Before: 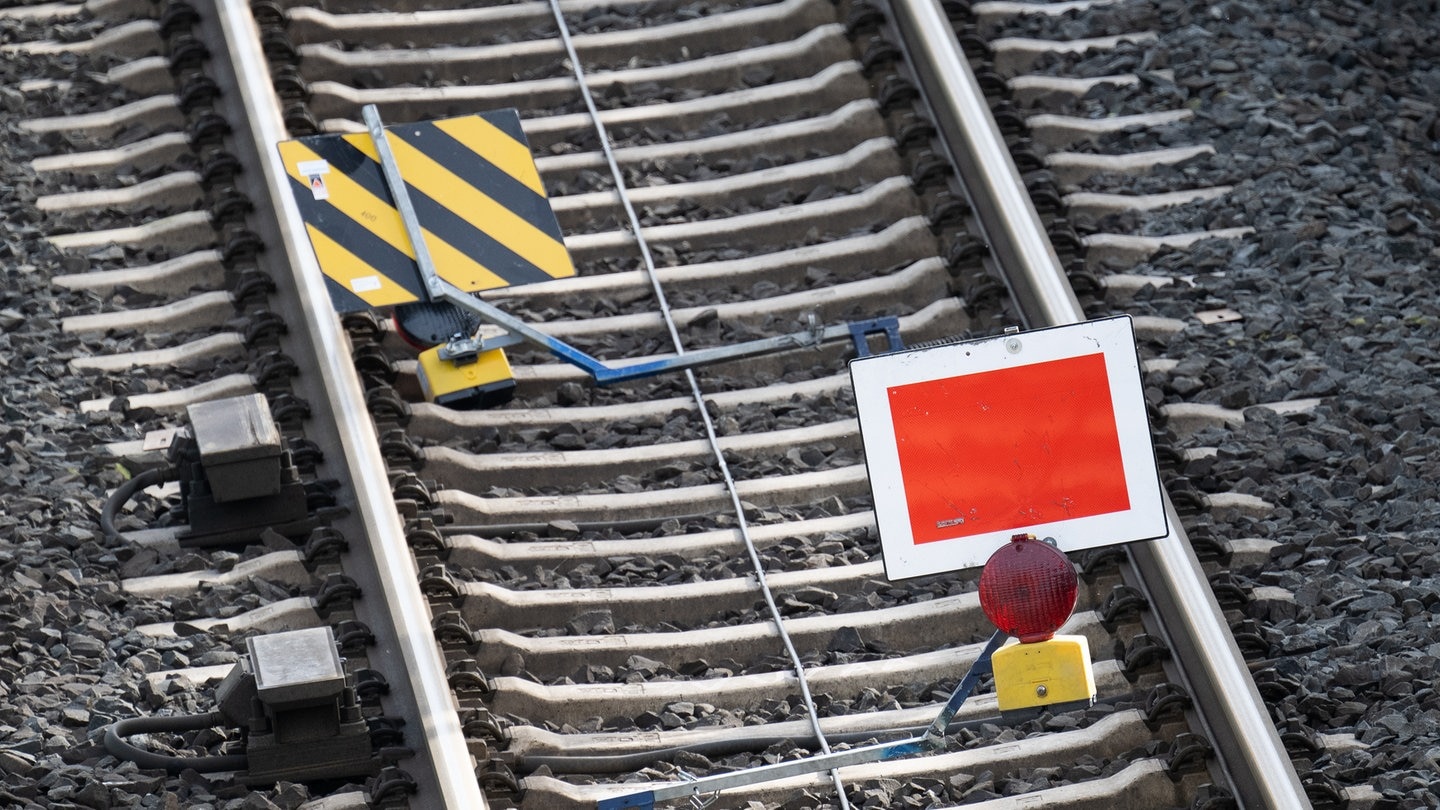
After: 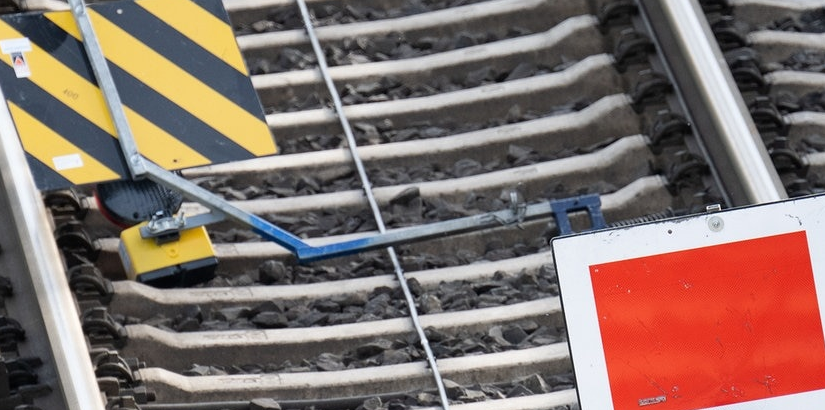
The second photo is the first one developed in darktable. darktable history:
crop: left 20.753%, top 15.166%, right 21.949%, bottom 34.183%
